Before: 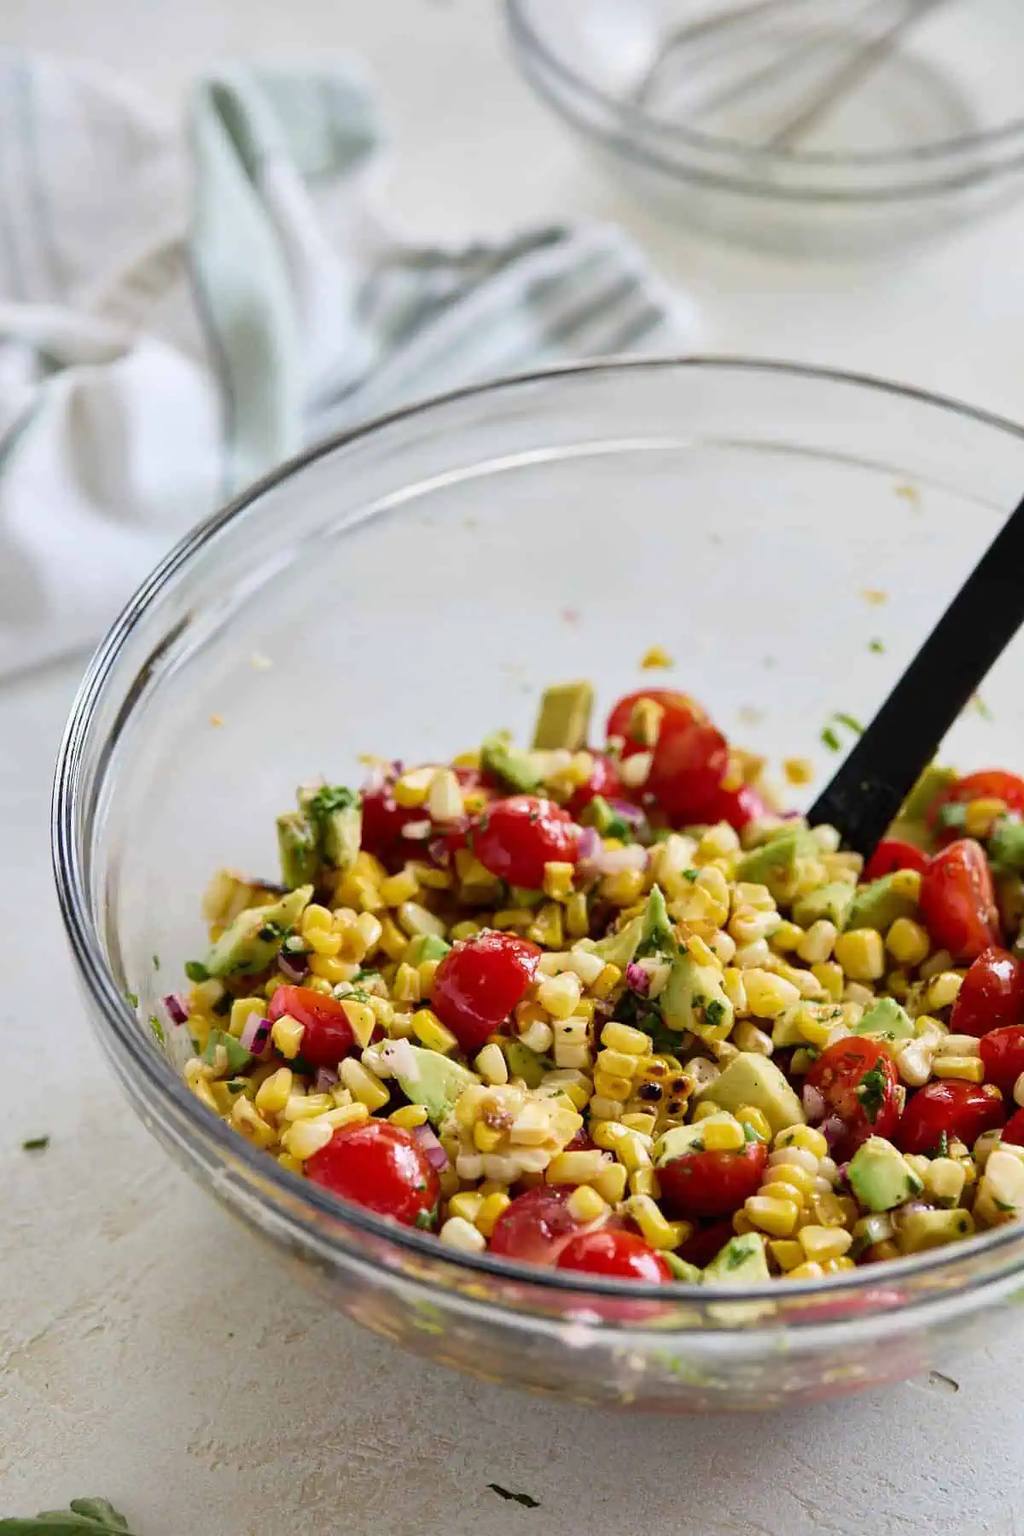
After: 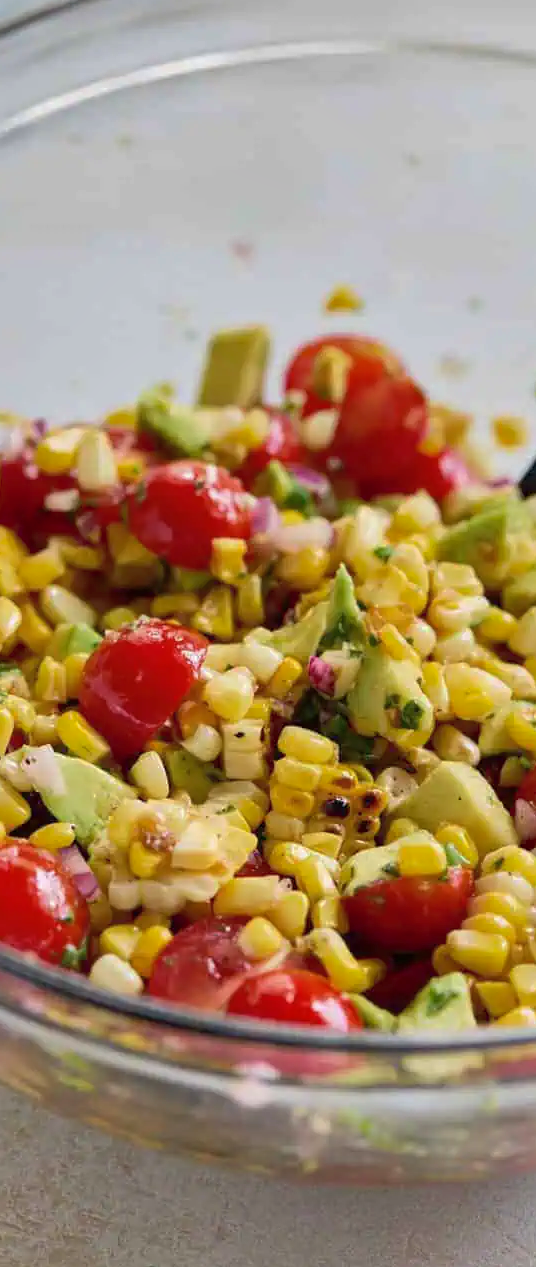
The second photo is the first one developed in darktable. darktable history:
velvia: strength 8.6%
crop: left 35.577%, top 26.239%, right 19.717%, bottom 3.361%
shadows and highlights: on, module defaults
